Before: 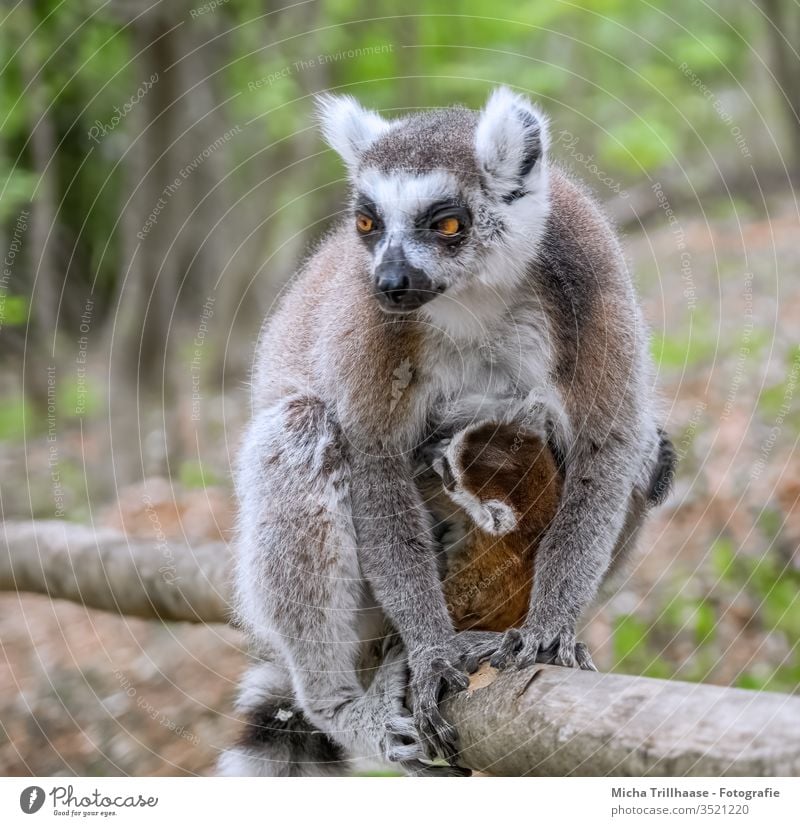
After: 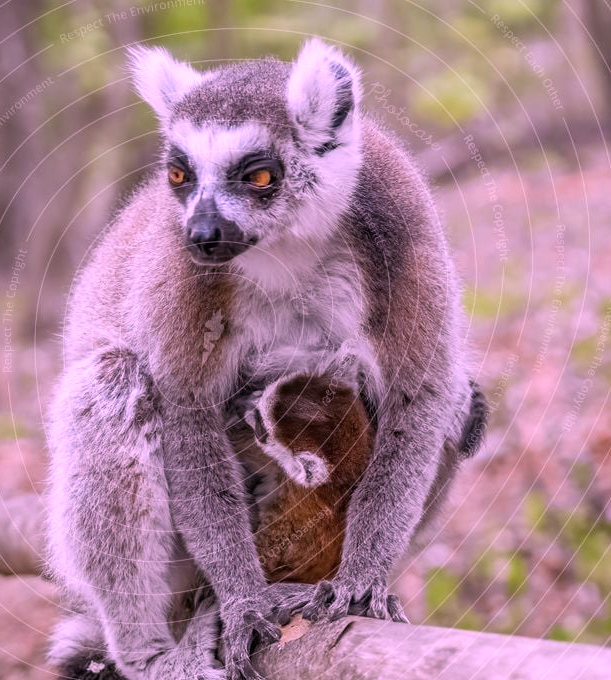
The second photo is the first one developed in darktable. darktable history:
crop: left 23.558%, top 5.916%, bottom 11.759%
color calibration: output R [1.107, -0.012, -0.003, 0], output B [0, 0, 1.308, 0], illuminant custom, x 0.344, y 0.36, temperature 5059.16 K
